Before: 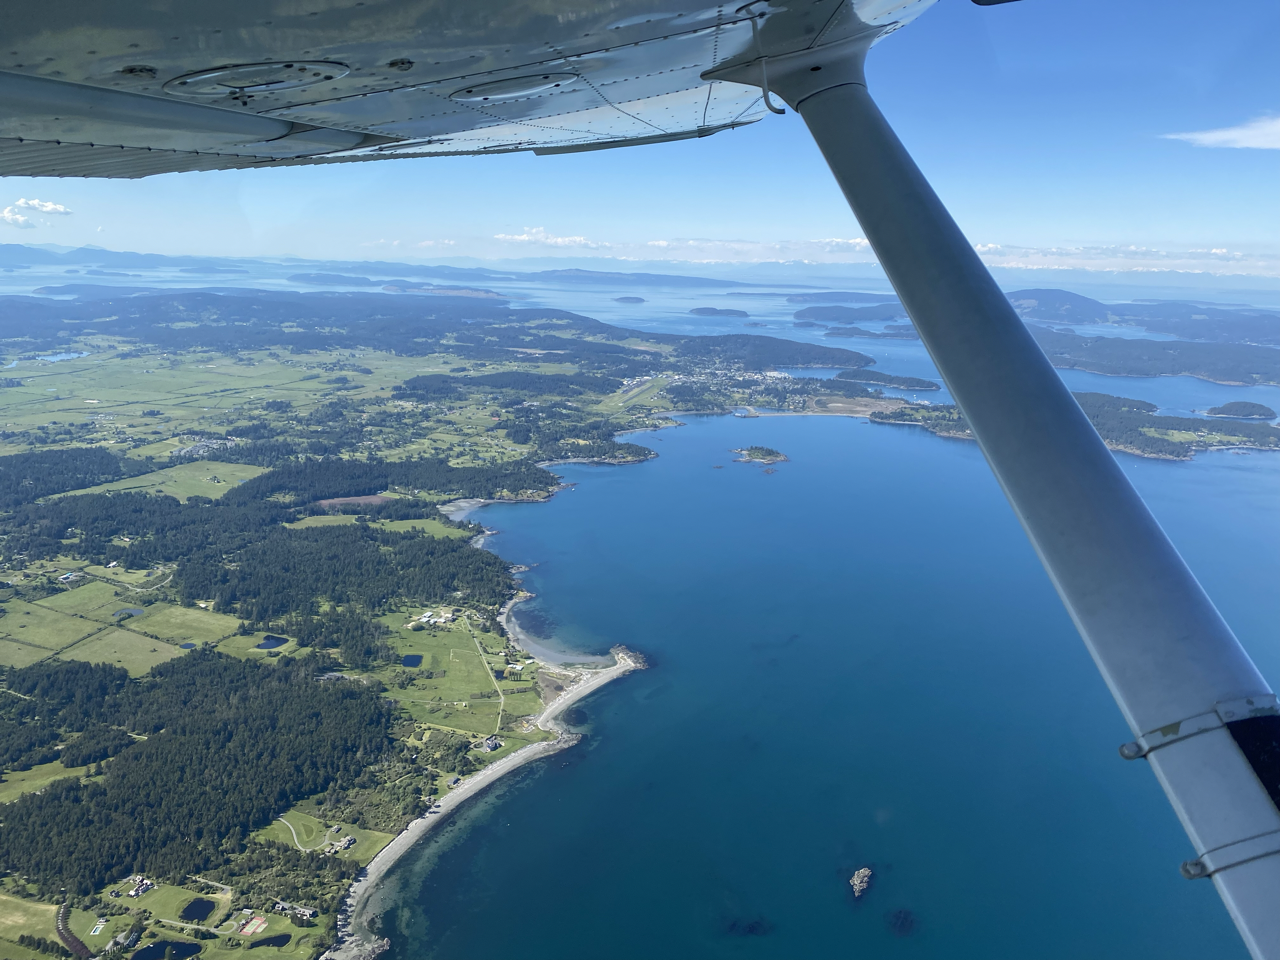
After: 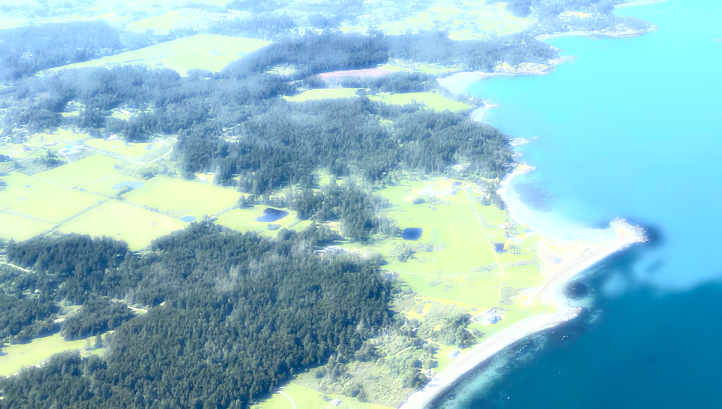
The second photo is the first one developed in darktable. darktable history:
crop: top 44.483%, right 43.593%, bottom 12.892%
levels: mode automatic
exposure: exposure 1.223 EV, compensate highlight preservation false
bloom: size 0%, threshold 54.82%, strength 8.31%
